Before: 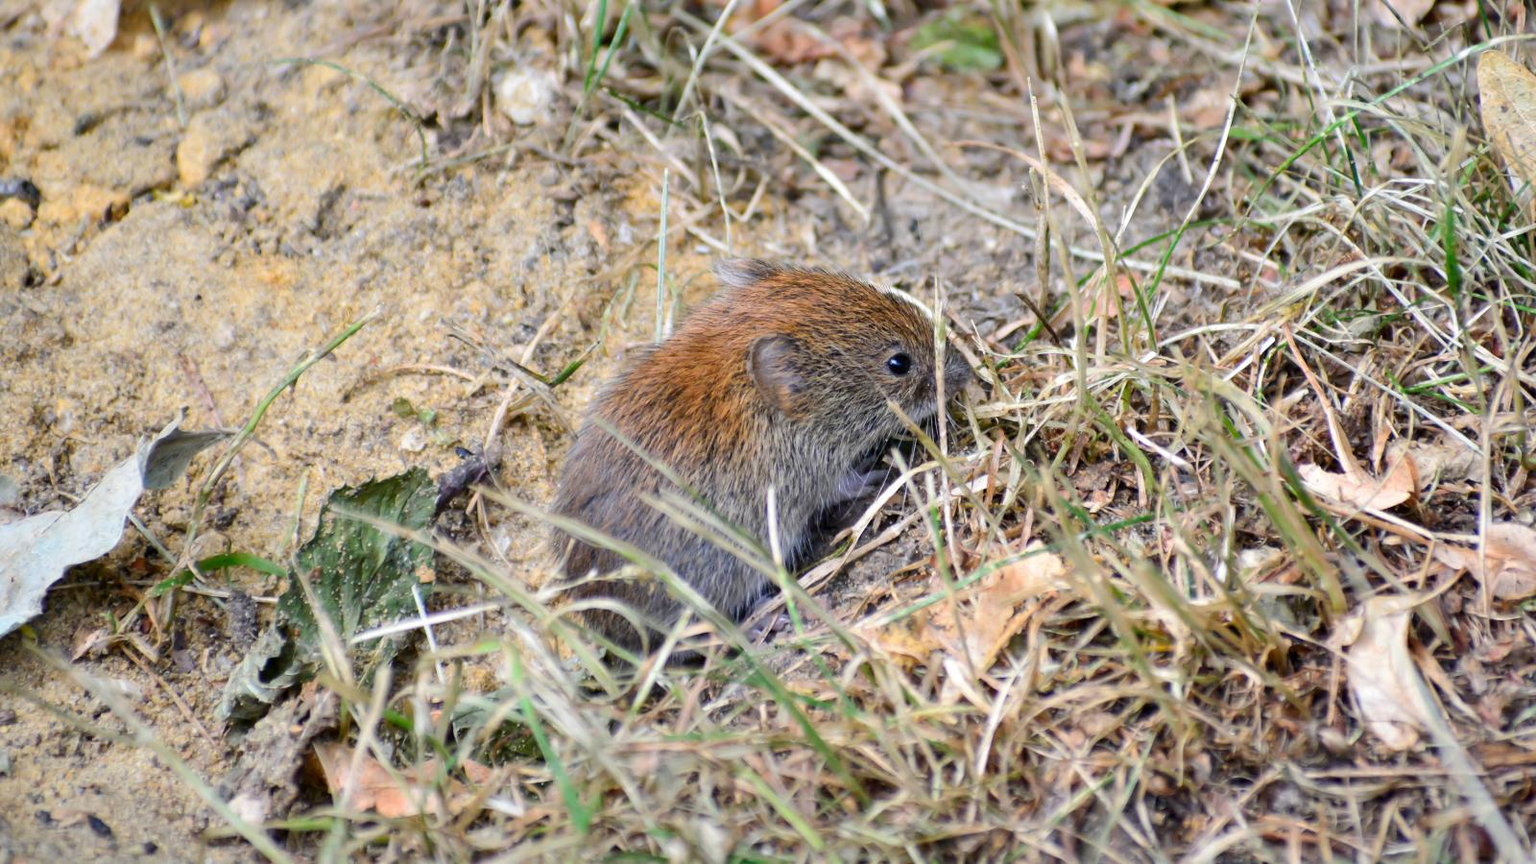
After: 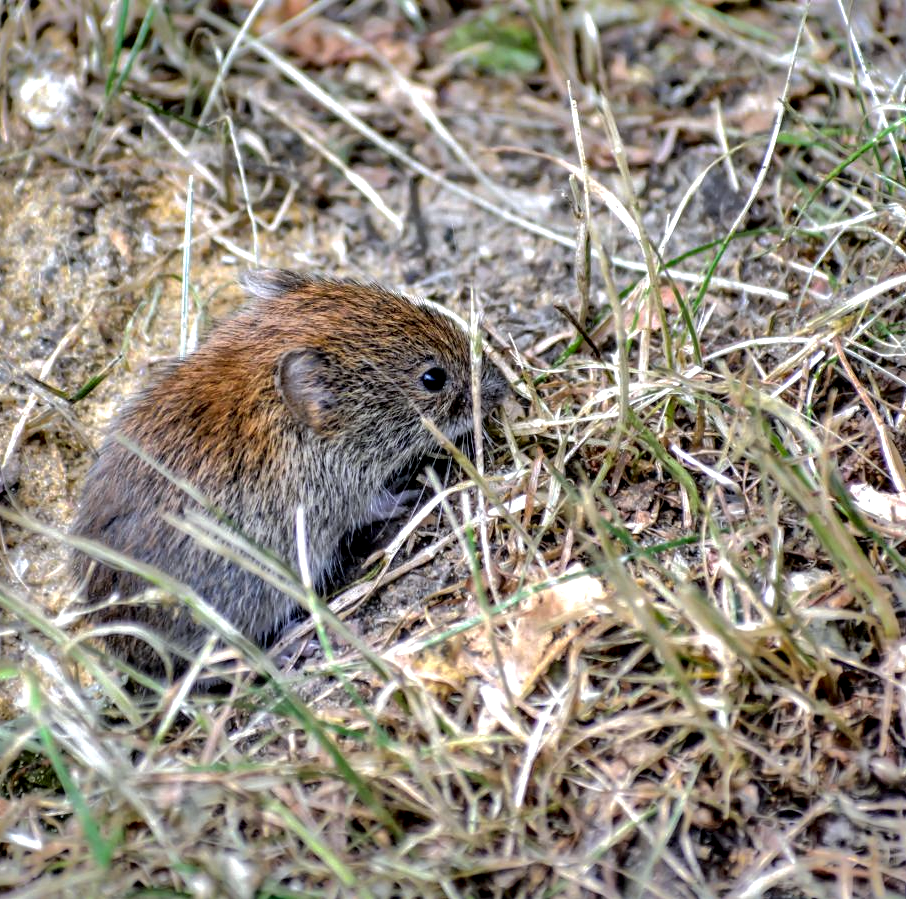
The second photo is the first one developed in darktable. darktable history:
shadows and highlights: shadows -19.91, highlights -73.15
crop: left 31.458%, top 0%, right 11.876%
exposure: exposure 0.197 EV, compensate highlight preservation false
white balance: red 0.974, blue 1.044
tone equalizer: -8 EV -0.417 EV, -7 EV -0.389 EV, -6 EV -0.333 EV, -5 EV -0.222 EV, -3 EV 0.222 EV, -2 EV 0.333 EV, -1 EV 0.389 EV, +0 EV 0.417 EV, edges refinement/feathering 500, mask exposure compensation -1.57 EV, preserve details no
color balance: contrast -15%
local contrast: highlights 19%, detail 186%
